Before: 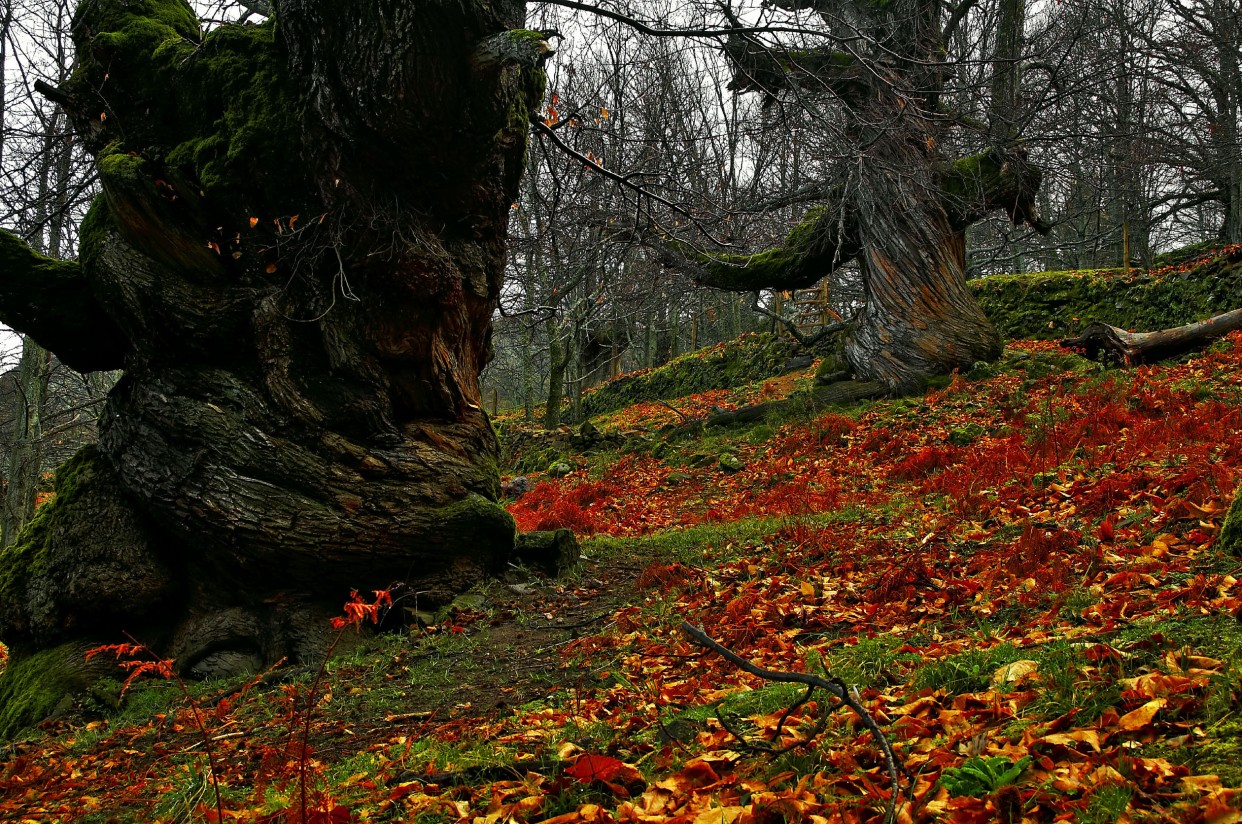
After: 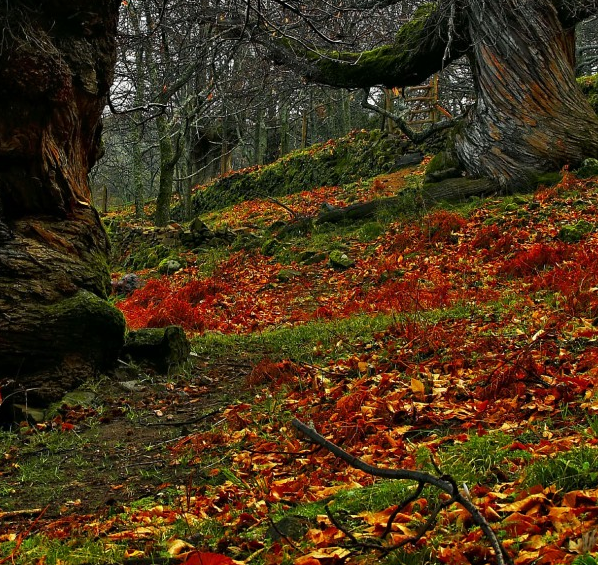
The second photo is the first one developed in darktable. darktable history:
crop: left 31.409%, top 24.733%, right 20.397%, bottom 6.583%
haze removal: compatibility mode true, adaptive false
